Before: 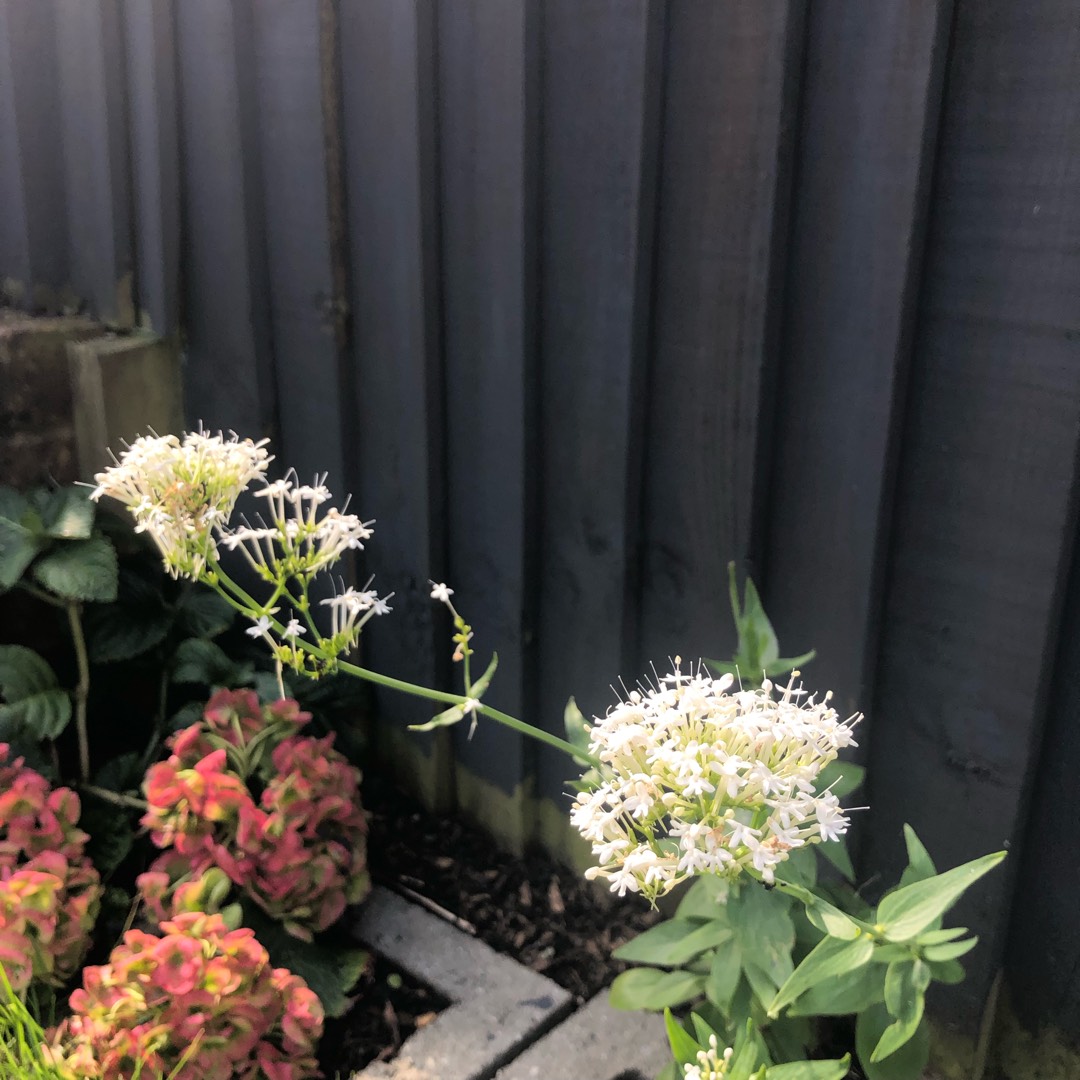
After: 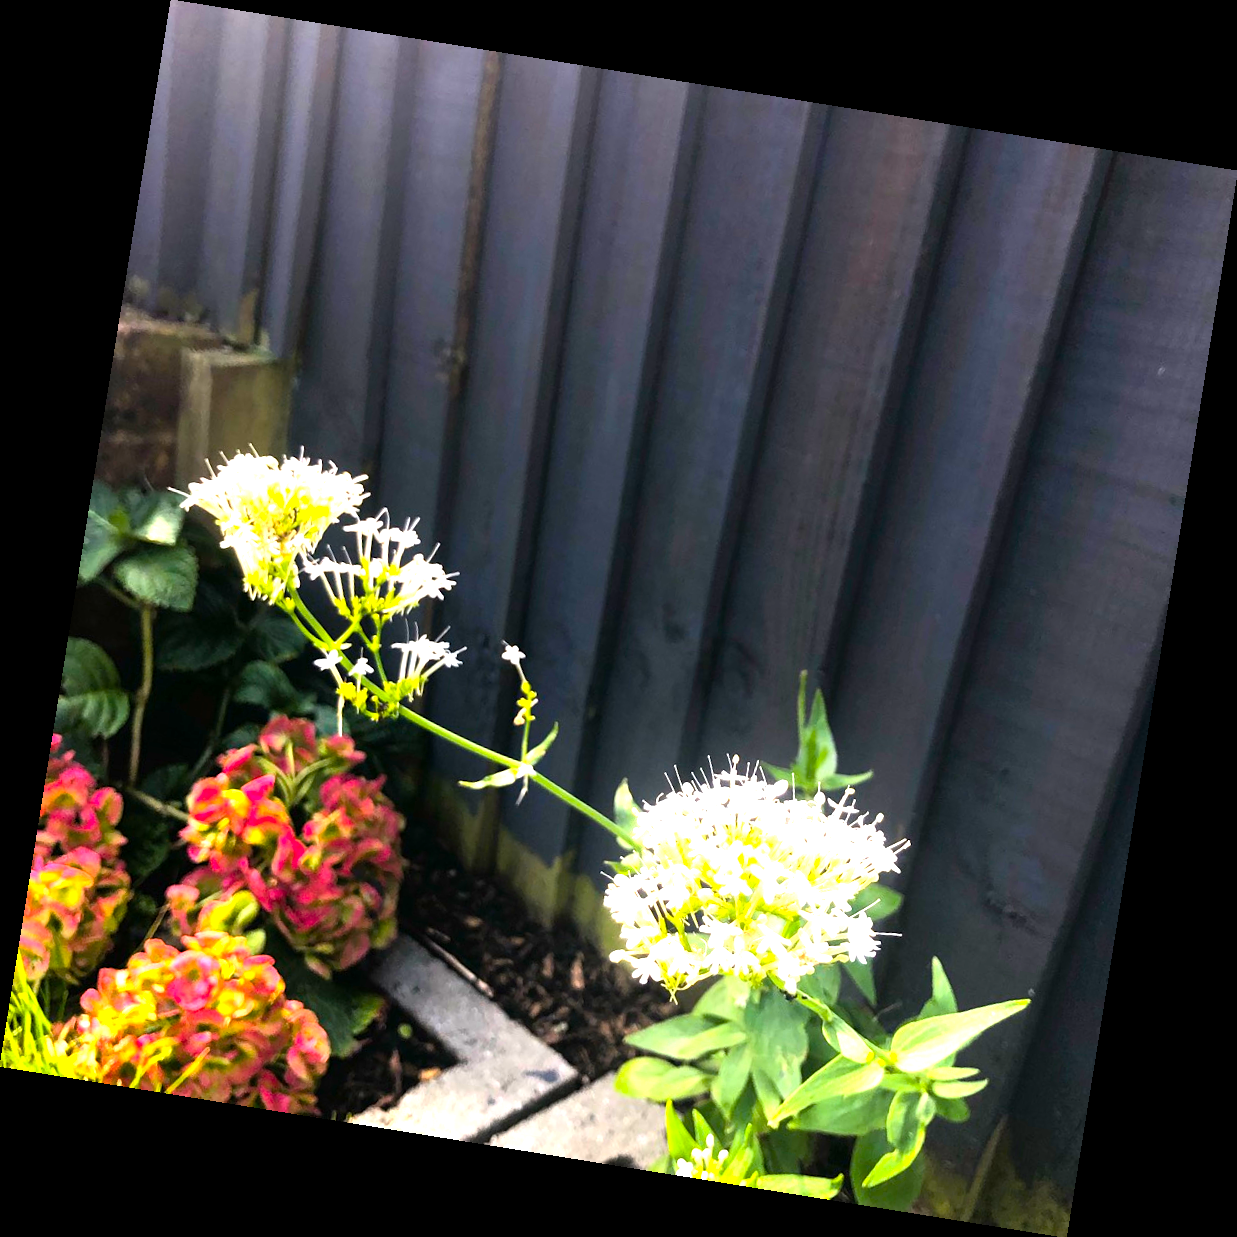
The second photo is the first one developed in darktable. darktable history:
color balance rgb: linear chroma grading › global chroma 9%, perceptual saturation grading › global saturation 36%, perceptual saturation grading › shadows 35%, perceptual brilliance grading › global brilliance 15%, perceptual brilliance grading › shadows -35%, global vibrance 15%
tone equalizer: on, module defaults
exposure: exposure 0.935 EV, compensate highlight preservation false
rotate and perspective: rotation 9.12°, automatic cropping off
